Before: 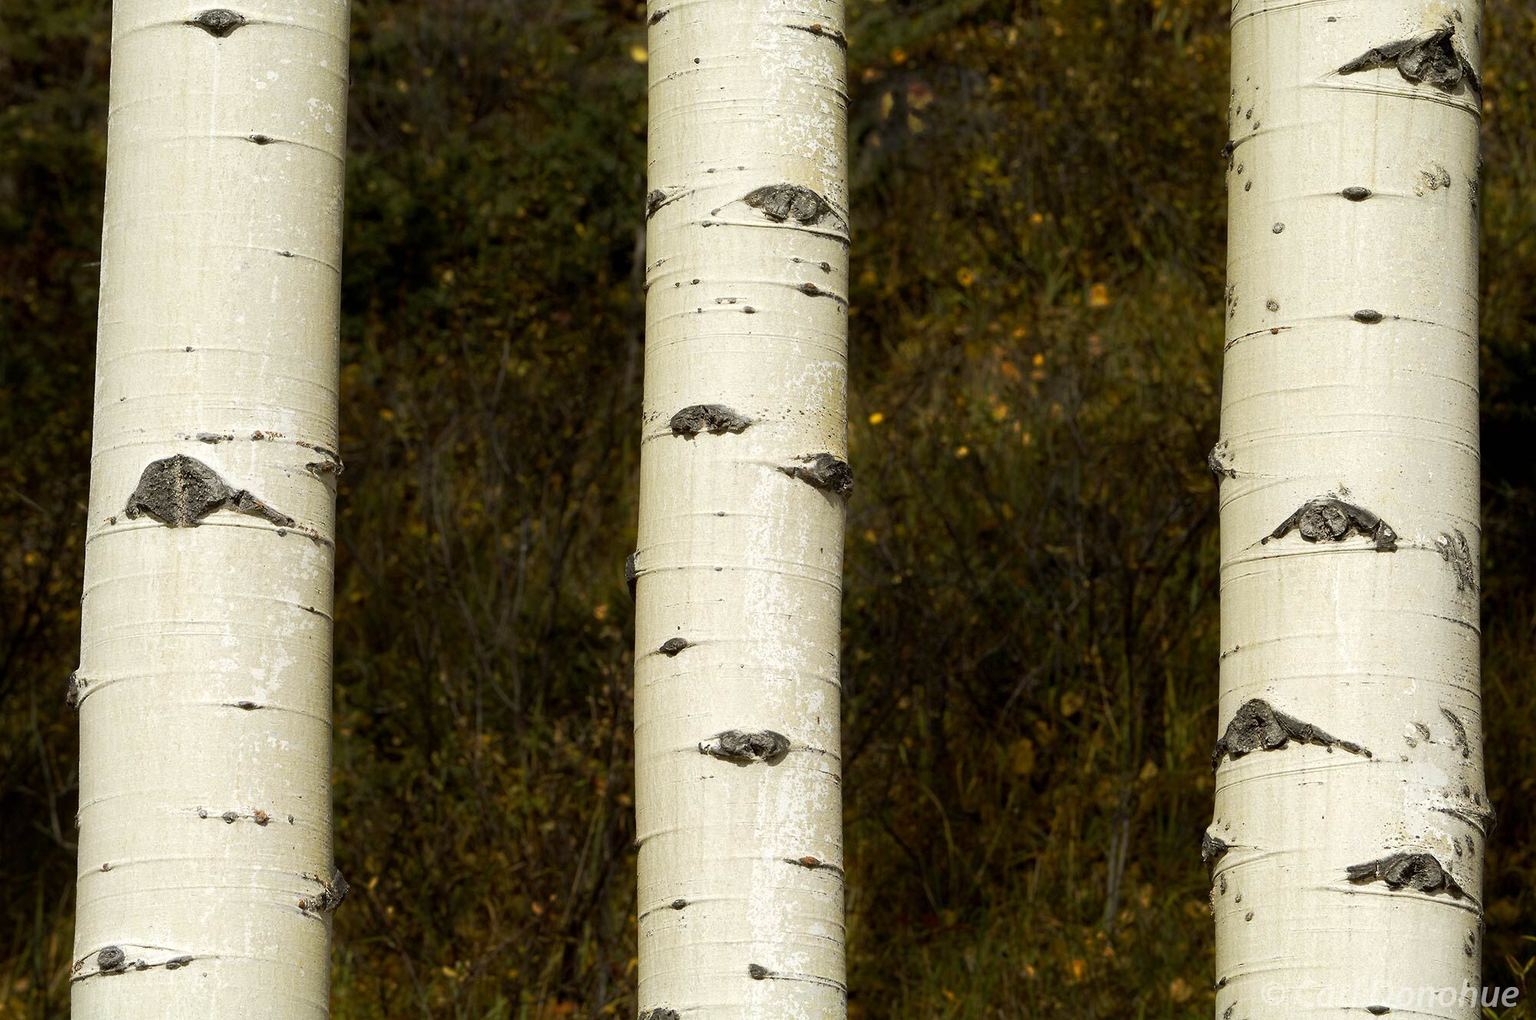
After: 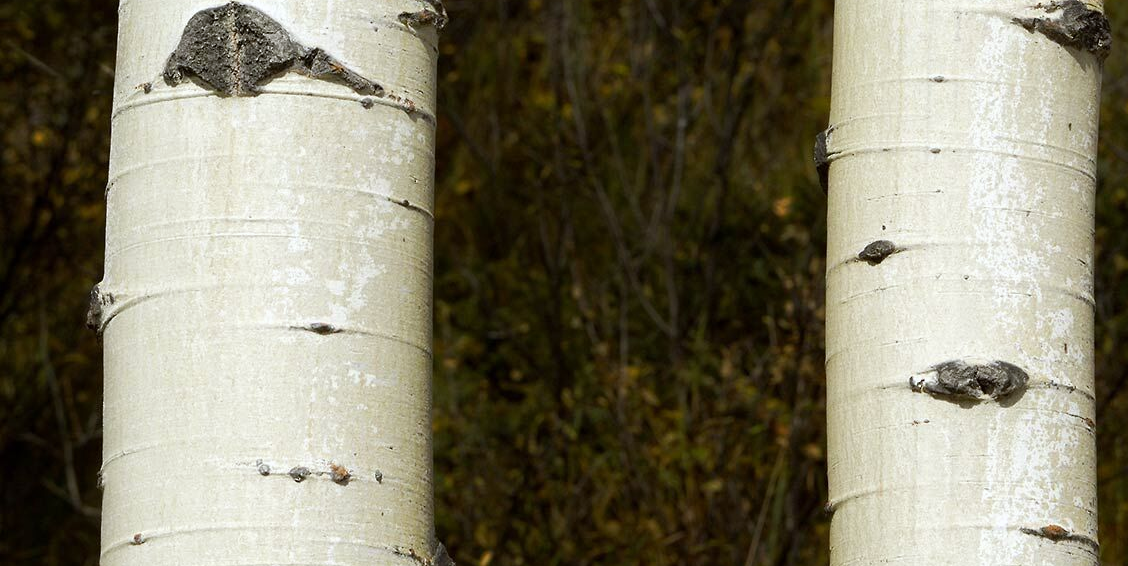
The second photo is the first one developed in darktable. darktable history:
white balance: red 0.976, blue 1.04
crop: top 44.483%, right 43.593%, bottom 12.892%
